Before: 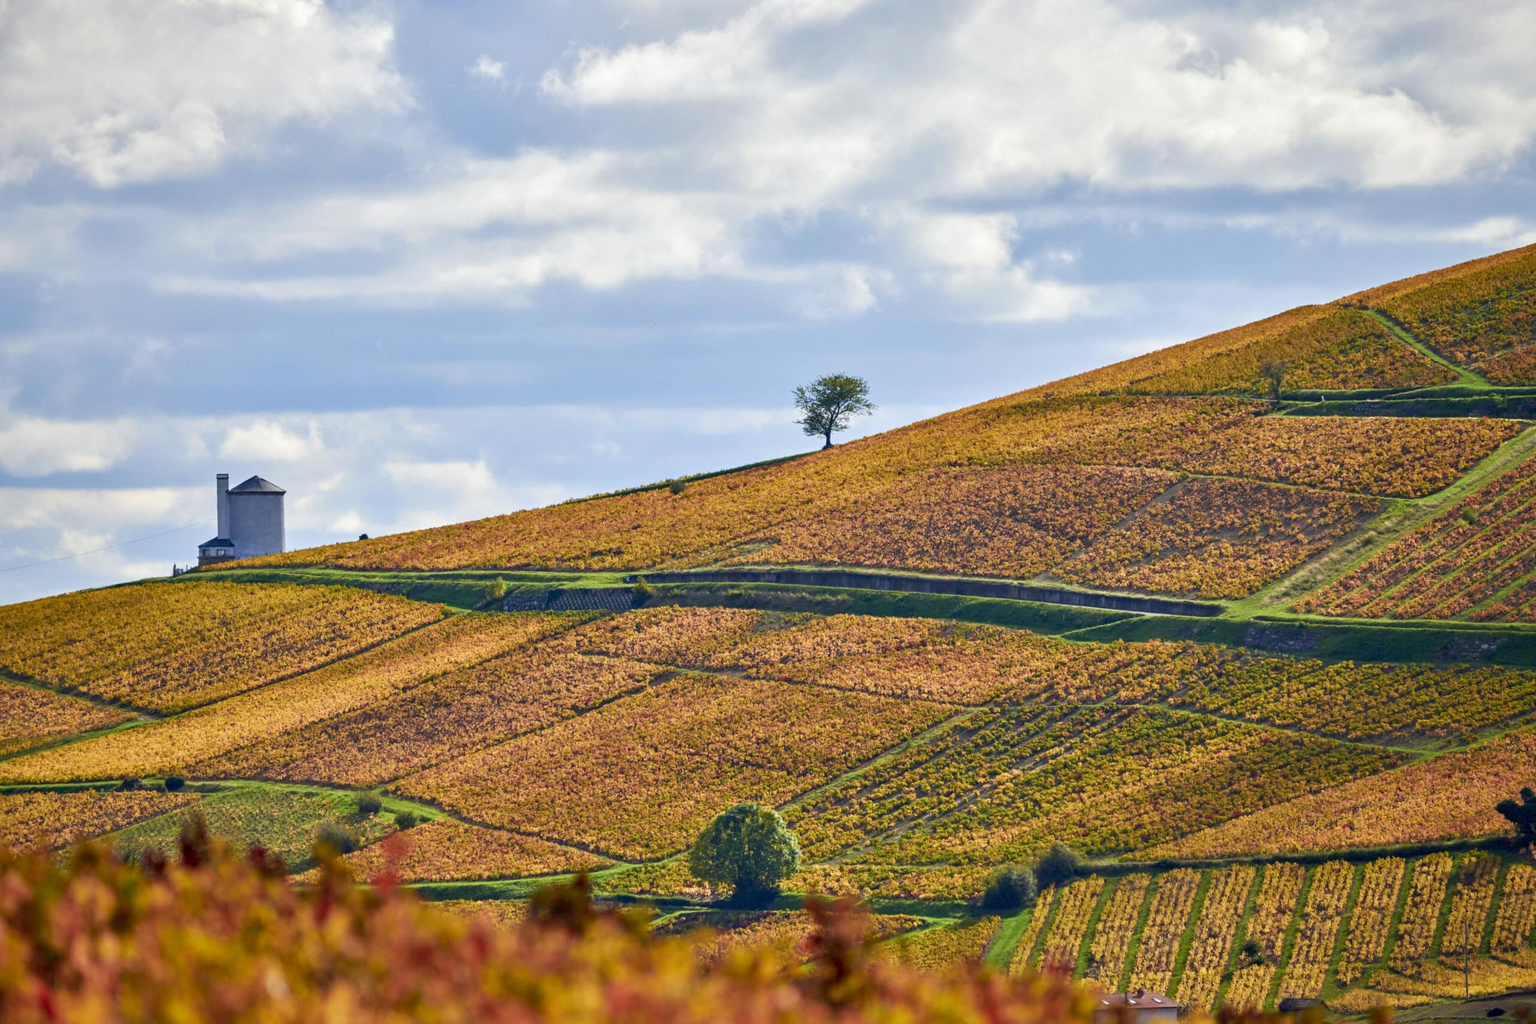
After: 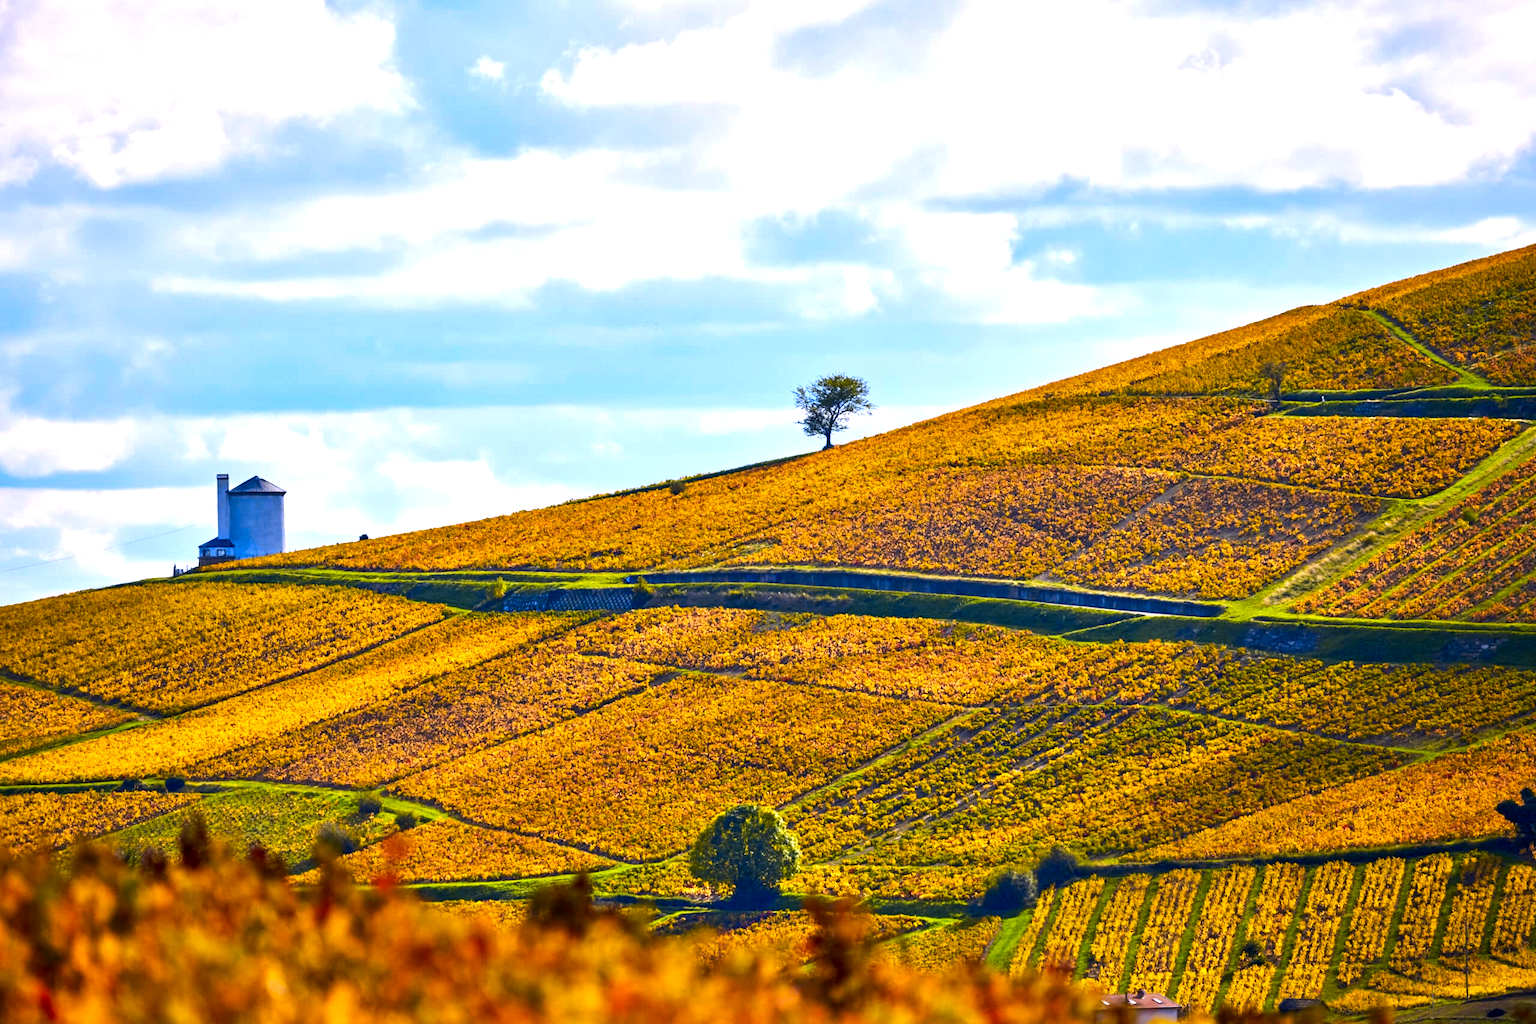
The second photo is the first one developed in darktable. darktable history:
color contrast: green-magenta contrast 1.12, blue-yellow contrast 1.95, unbound 0
white balance: red 1.05, blue 1.072
tone equalizer: -8 EV -0.75 EV, -7 EV -0.7 EV, -6 EV -0.6 EV, -5 EV -0.4 EV, -3 EV 0.4 EV, -2 EV 0.6 EV, -1 EV 0.7 EV, +0 EV 0.75 EV, edges refinement/feathering 500, mask exposure compensation -1.57 EV, preserve details no
